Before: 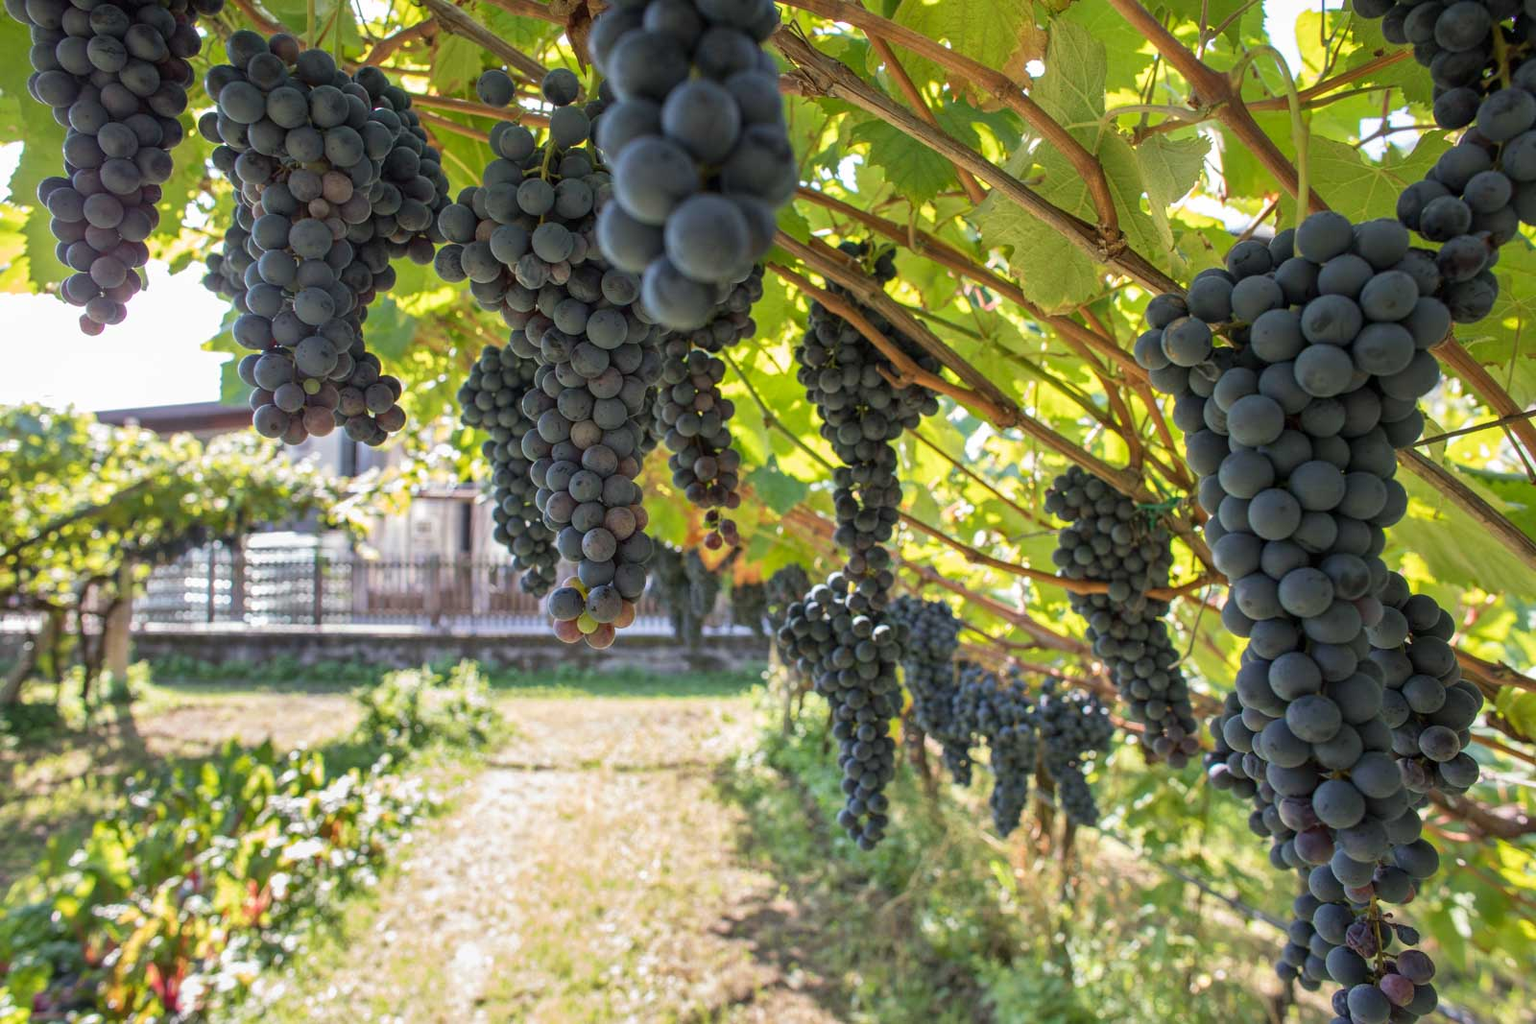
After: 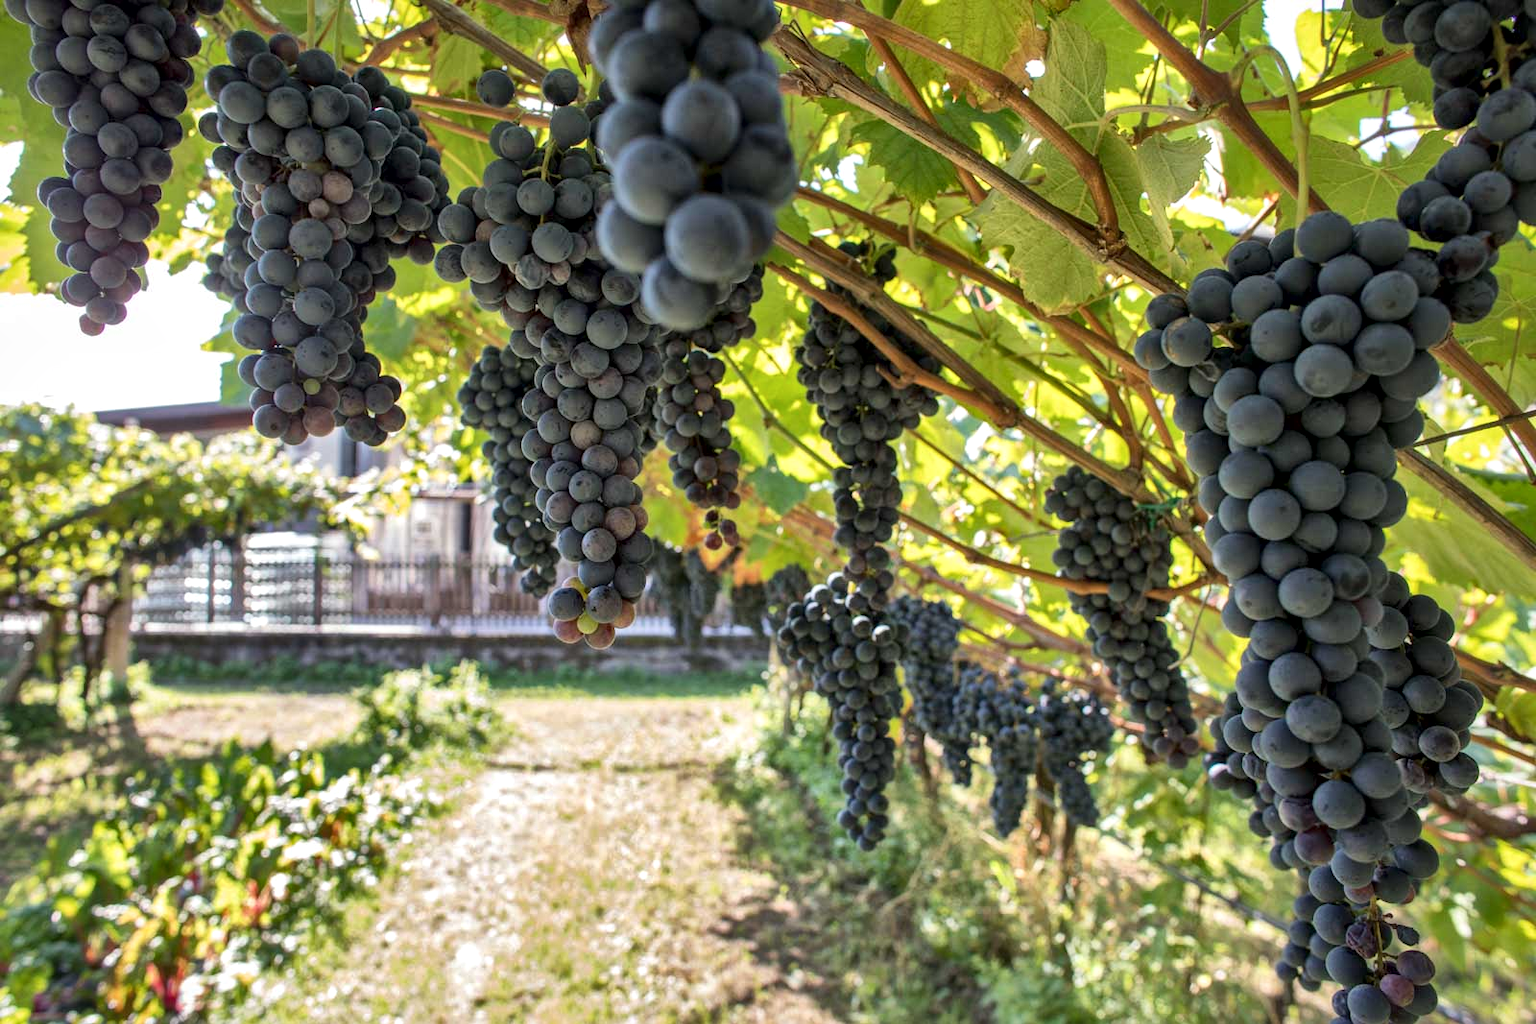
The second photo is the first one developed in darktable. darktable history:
local contrast: mode bilateral grid, contrast 19, coarseness 50, detail 162%, midtone range 0.2
shadows and highlights: shadows 36.14, highlights -27.04, soften with gaussian
